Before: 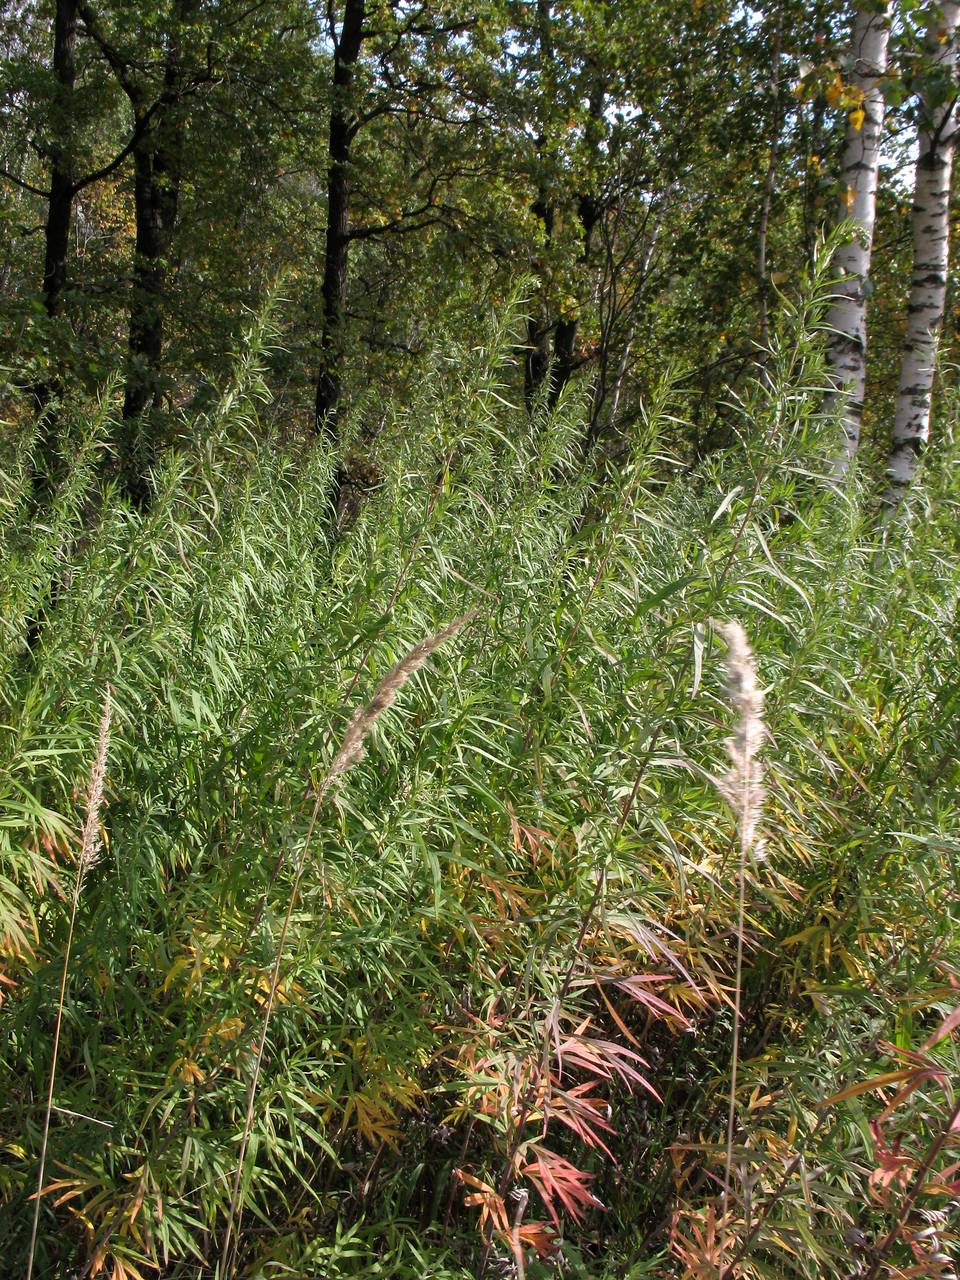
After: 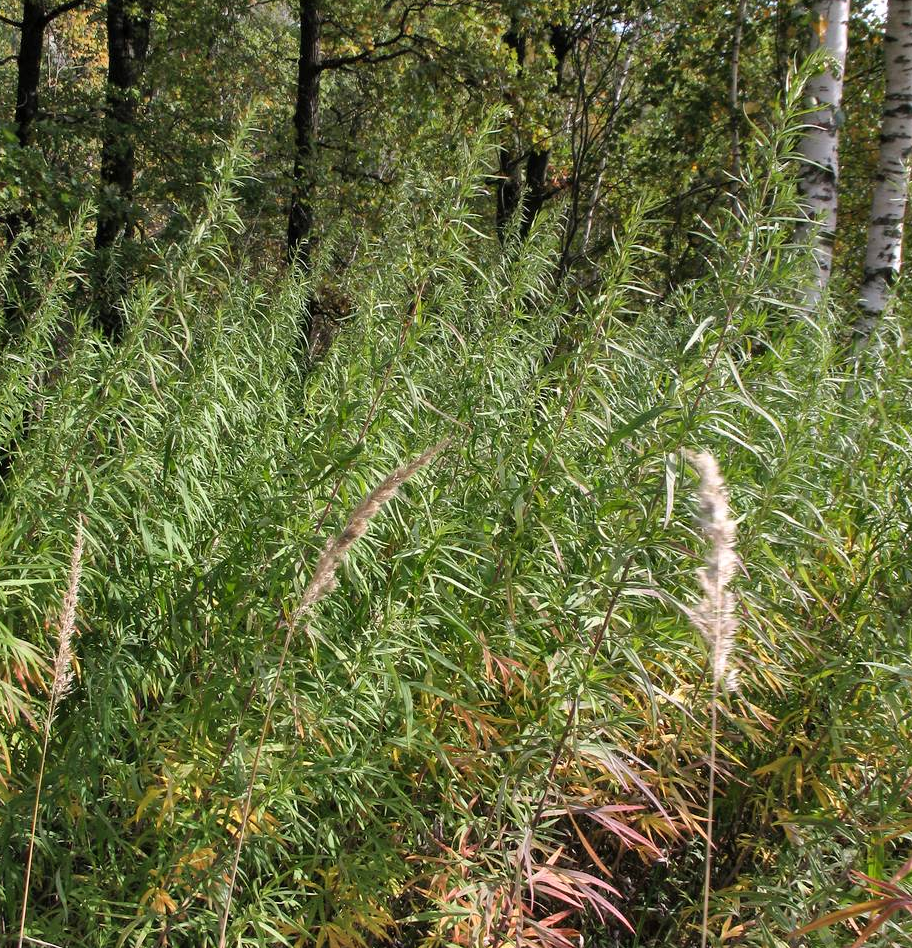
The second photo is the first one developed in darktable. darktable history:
shadows and highlights: shadows 60, soften with gaussian
crop and rotate: left 2.991%, top 13.302%, right 1.981%, bottom 12.636%
